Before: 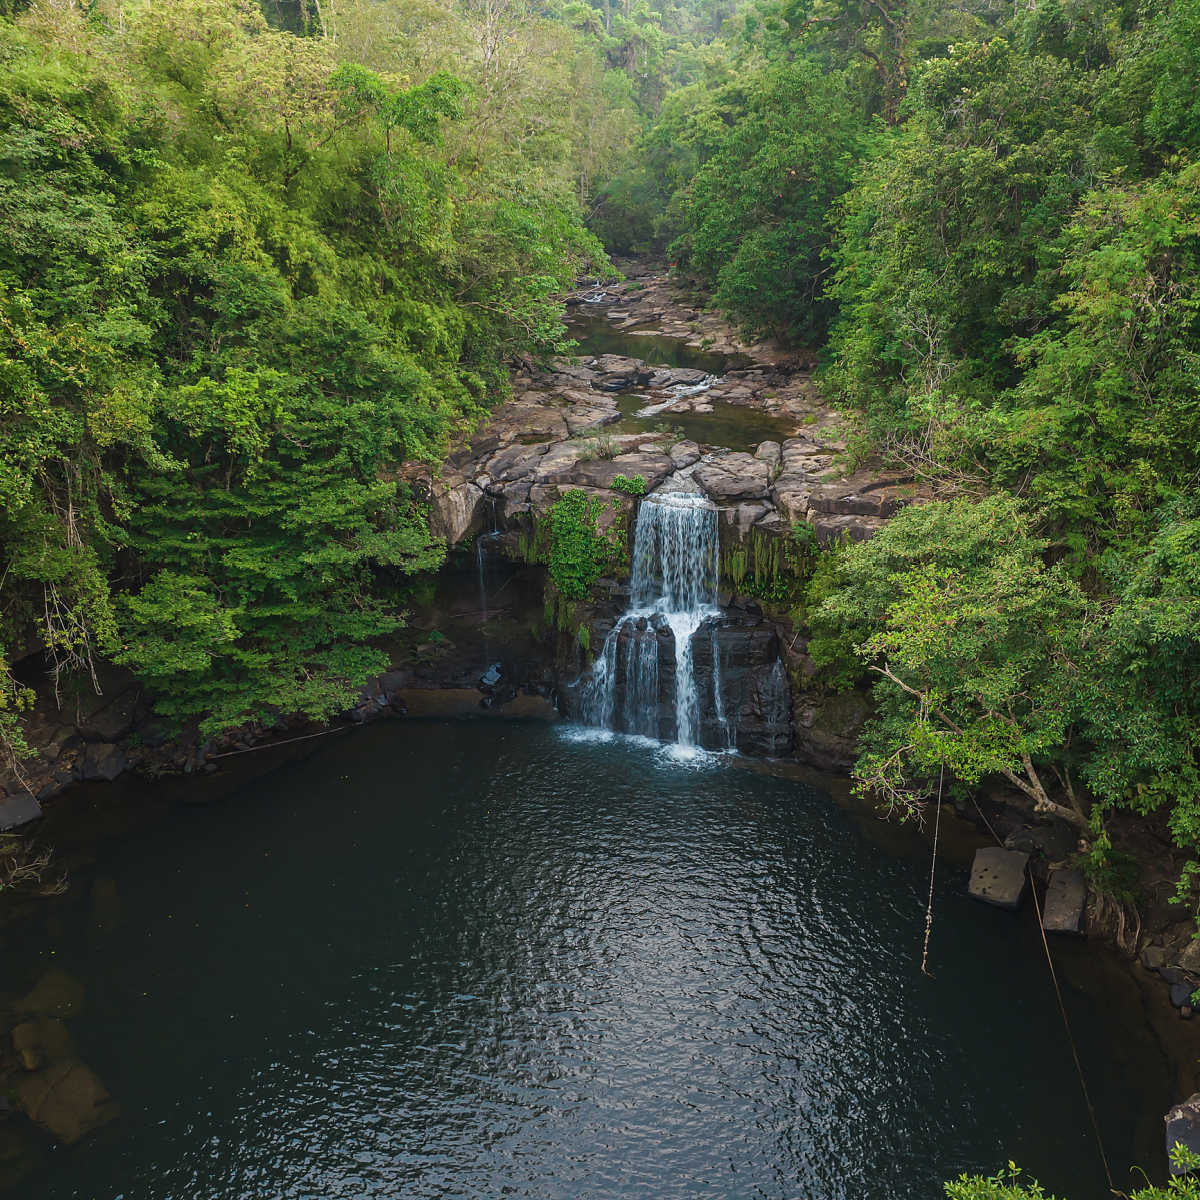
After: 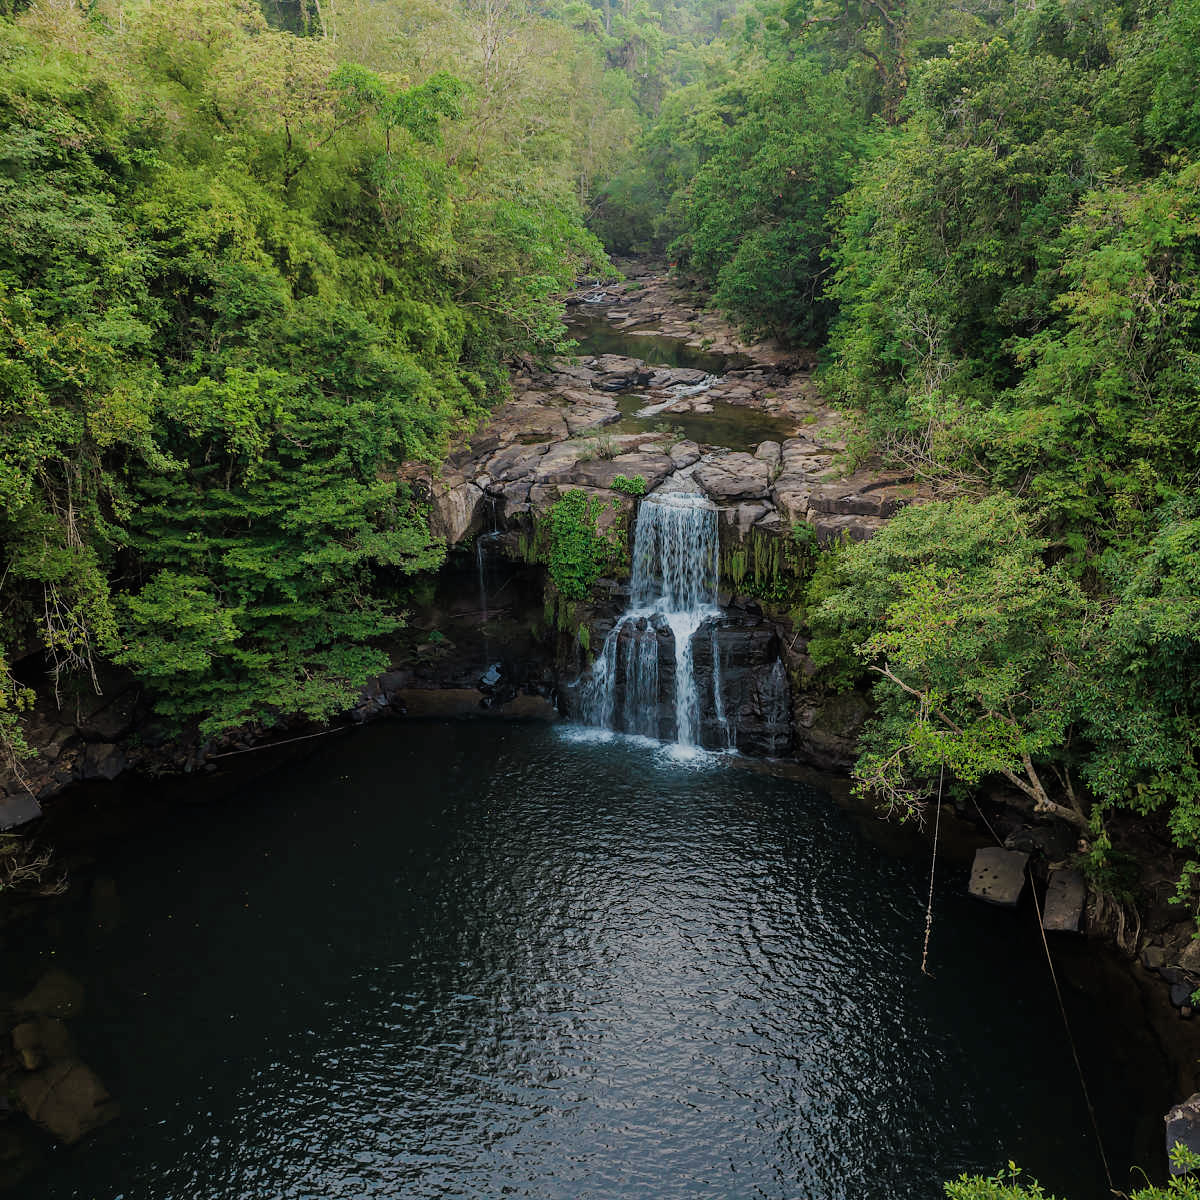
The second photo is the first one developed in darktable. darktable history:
filmic rgb: black relative exposure -7.7 EV, white relative exposure 4.44 EV, hardness 3.76, latitude 38.81%, contrast 0.965, highlights saturation mix 9.76%, shadows ↔ highlights balance 3.89%
